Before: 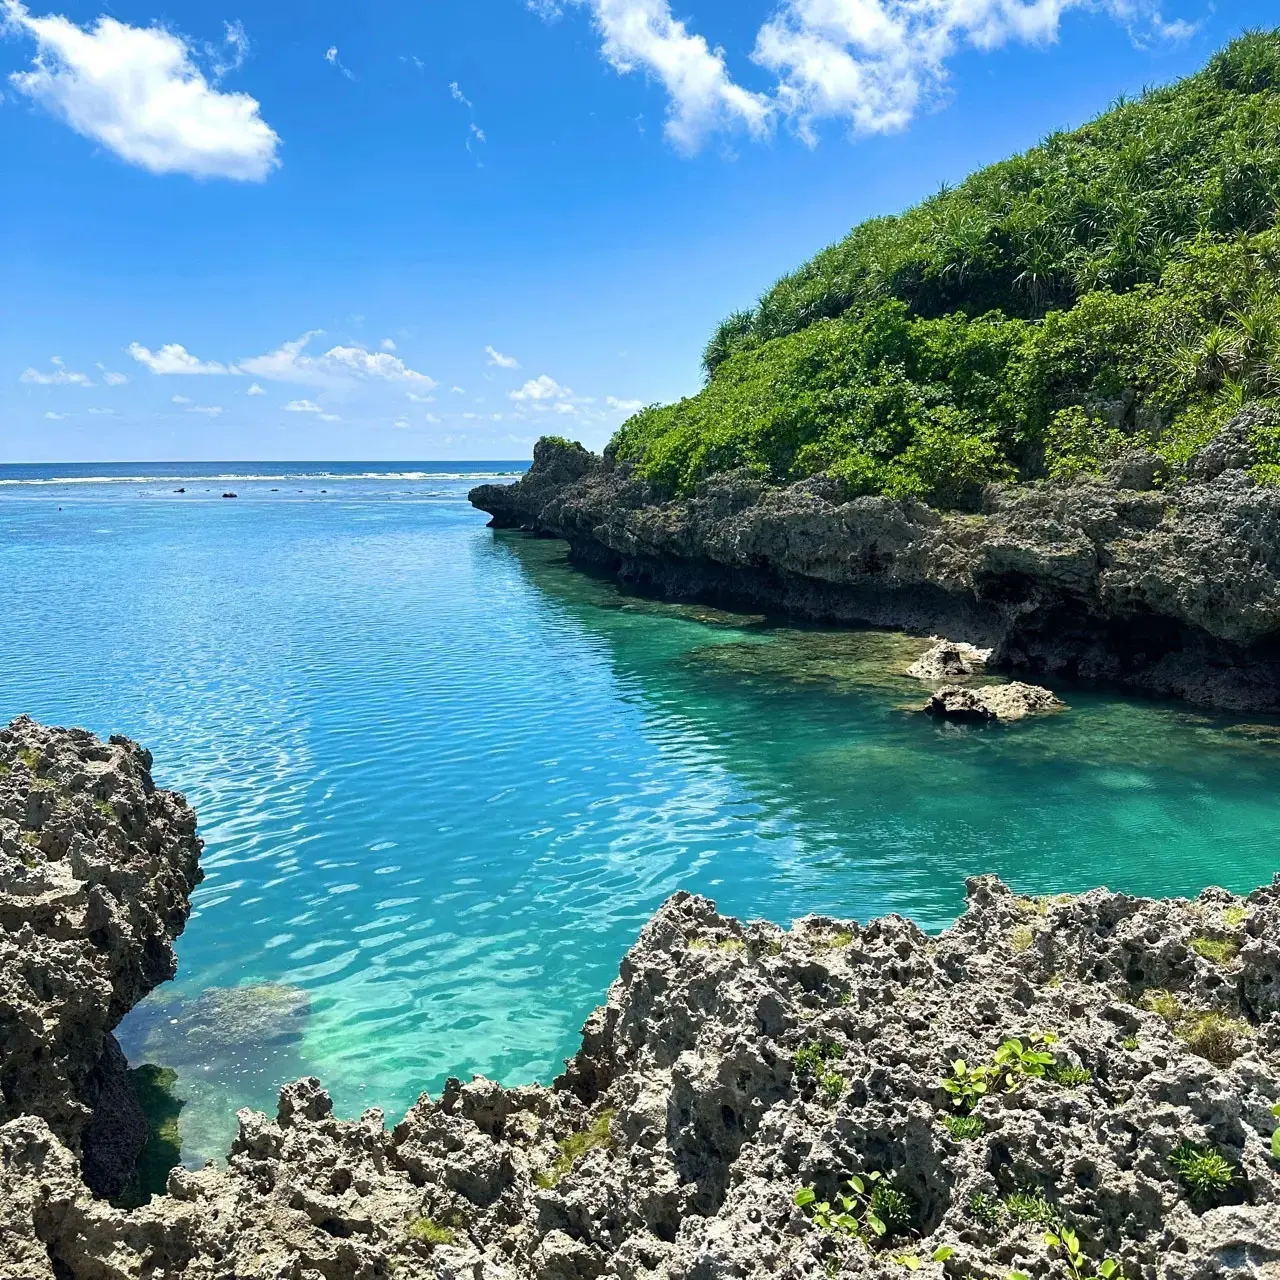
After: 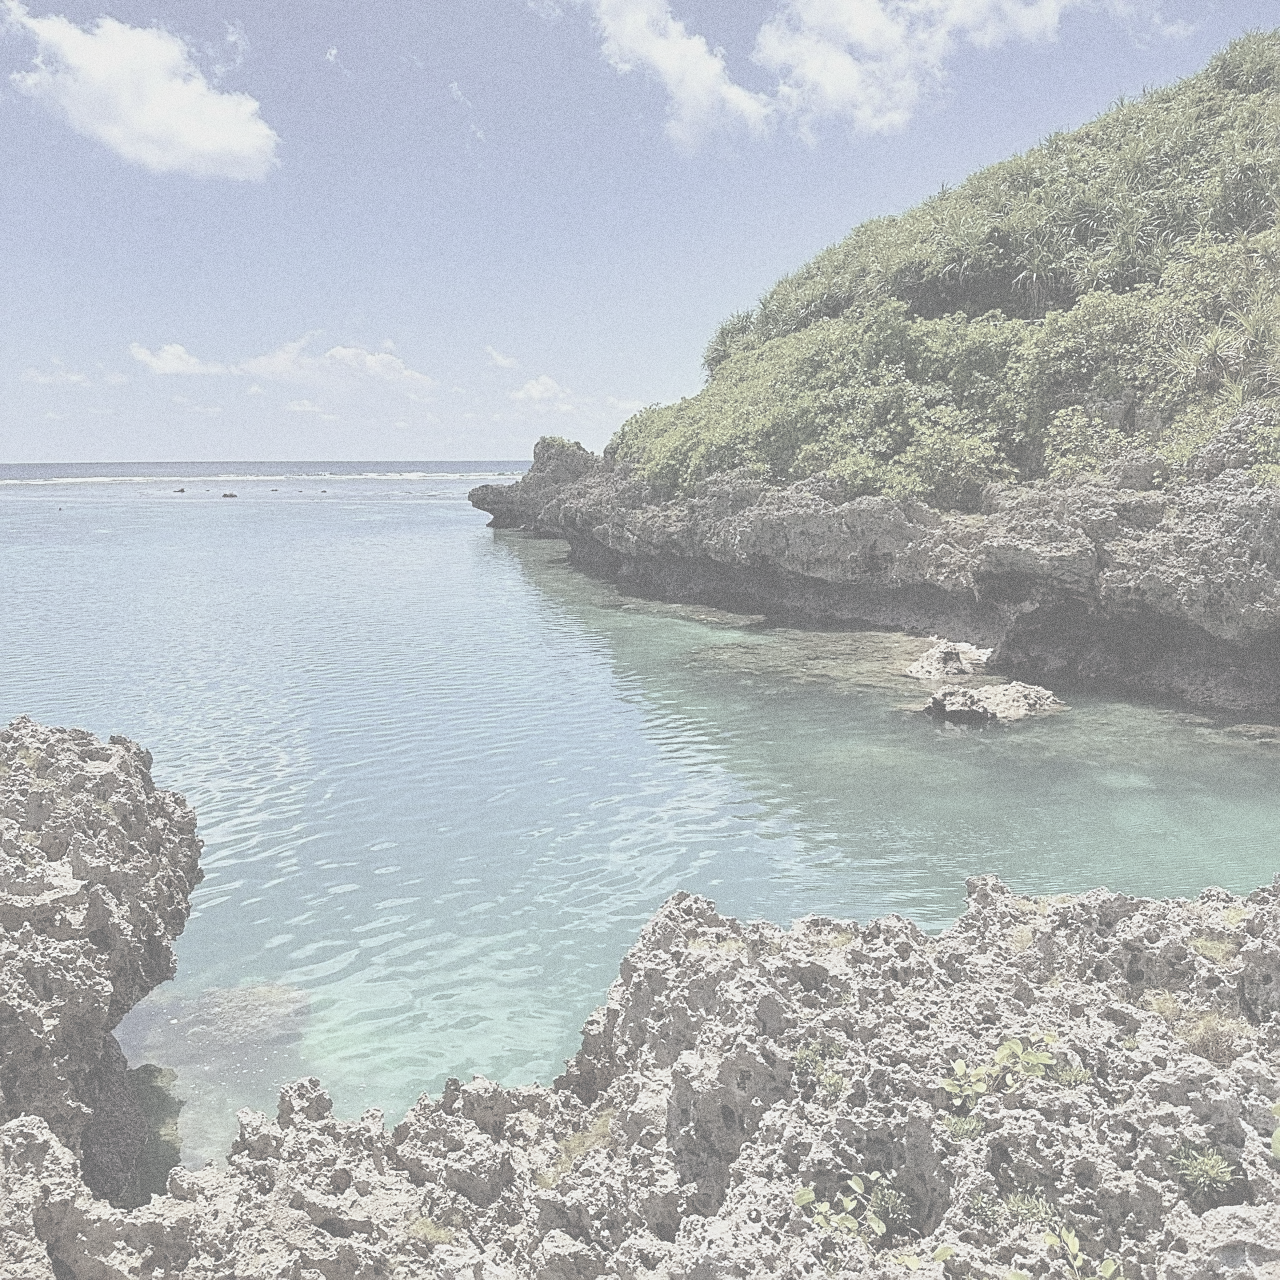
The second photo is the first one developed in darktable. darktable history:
grain: coarseness 0.09 ISO, strength 40%
sharpen: on, module defaults
rgb levels: mode RGB, independent channels, levels [[0, 0.5, 1], [0, 0.521, 1], [0, 0.536, 1]]
contrast brightness saturation: contrast -0.32, brightness 0.75, saturation -0.78
